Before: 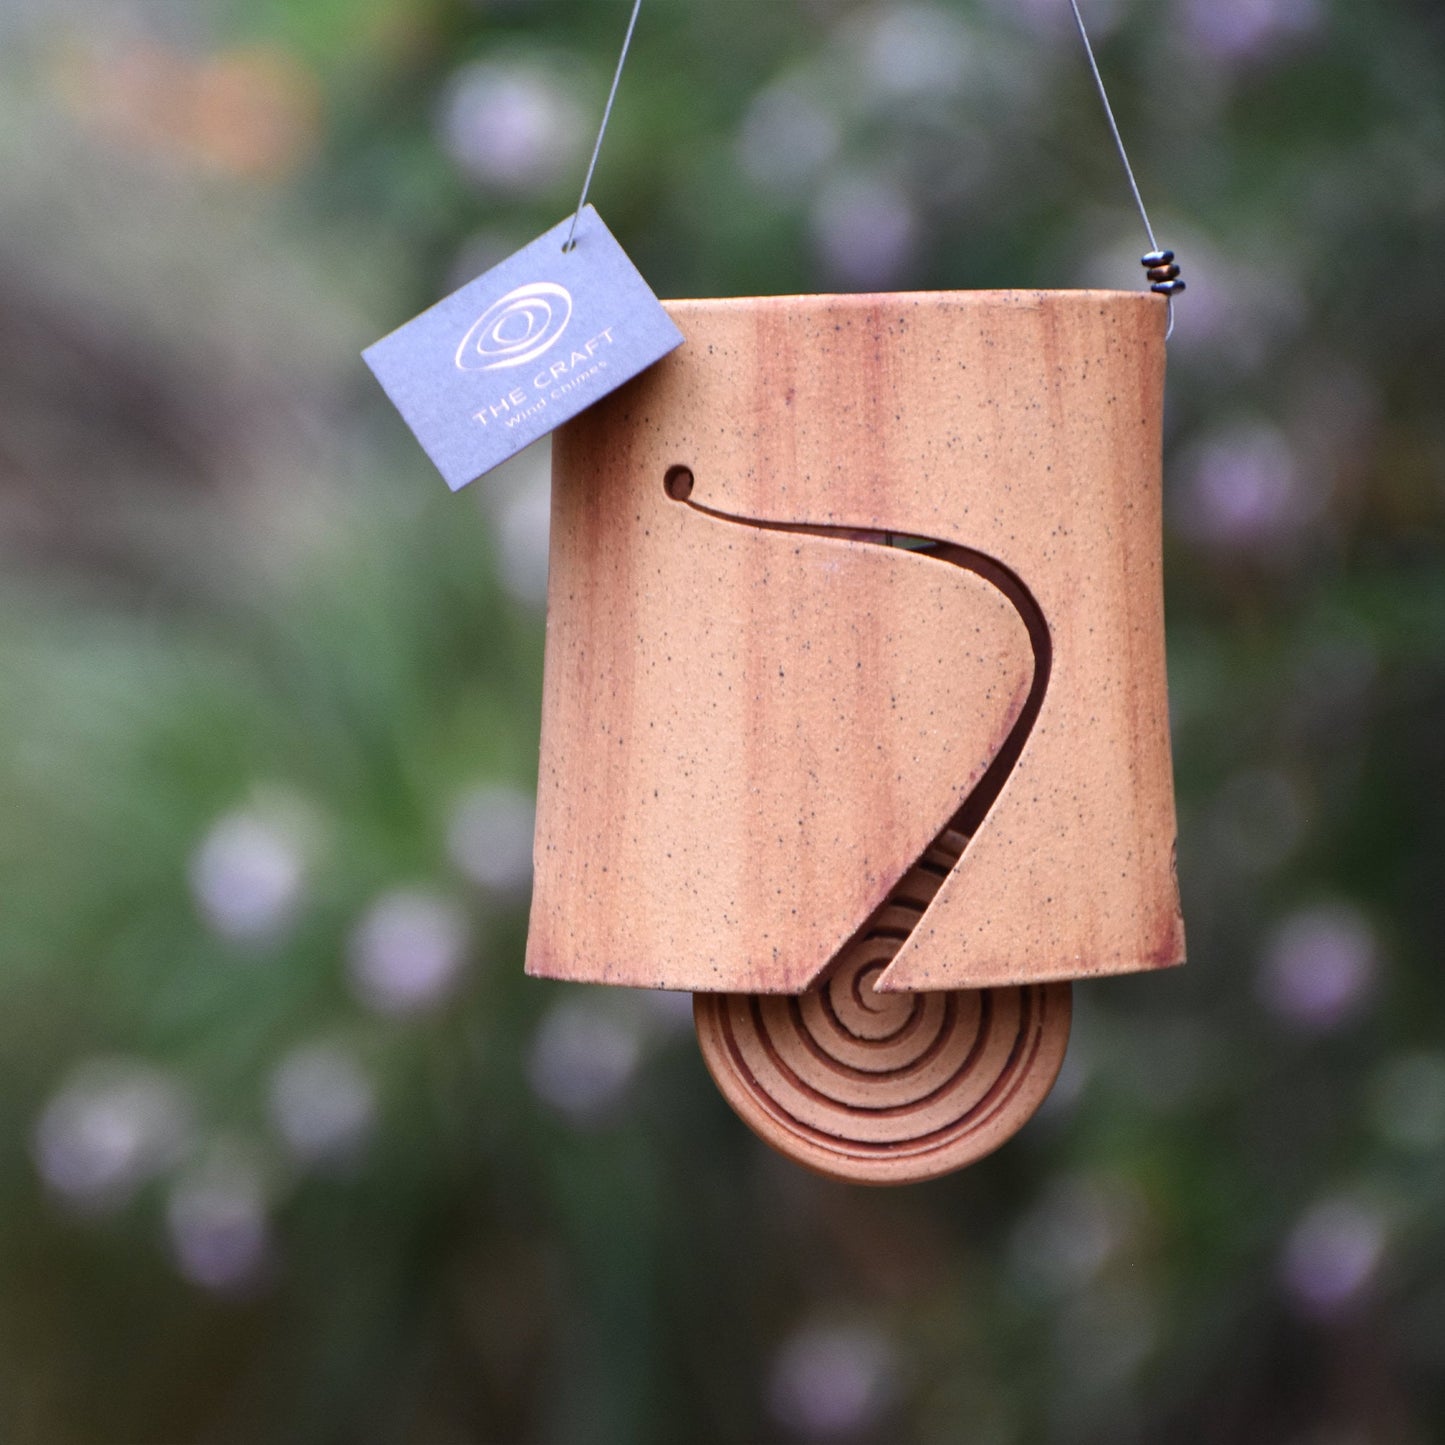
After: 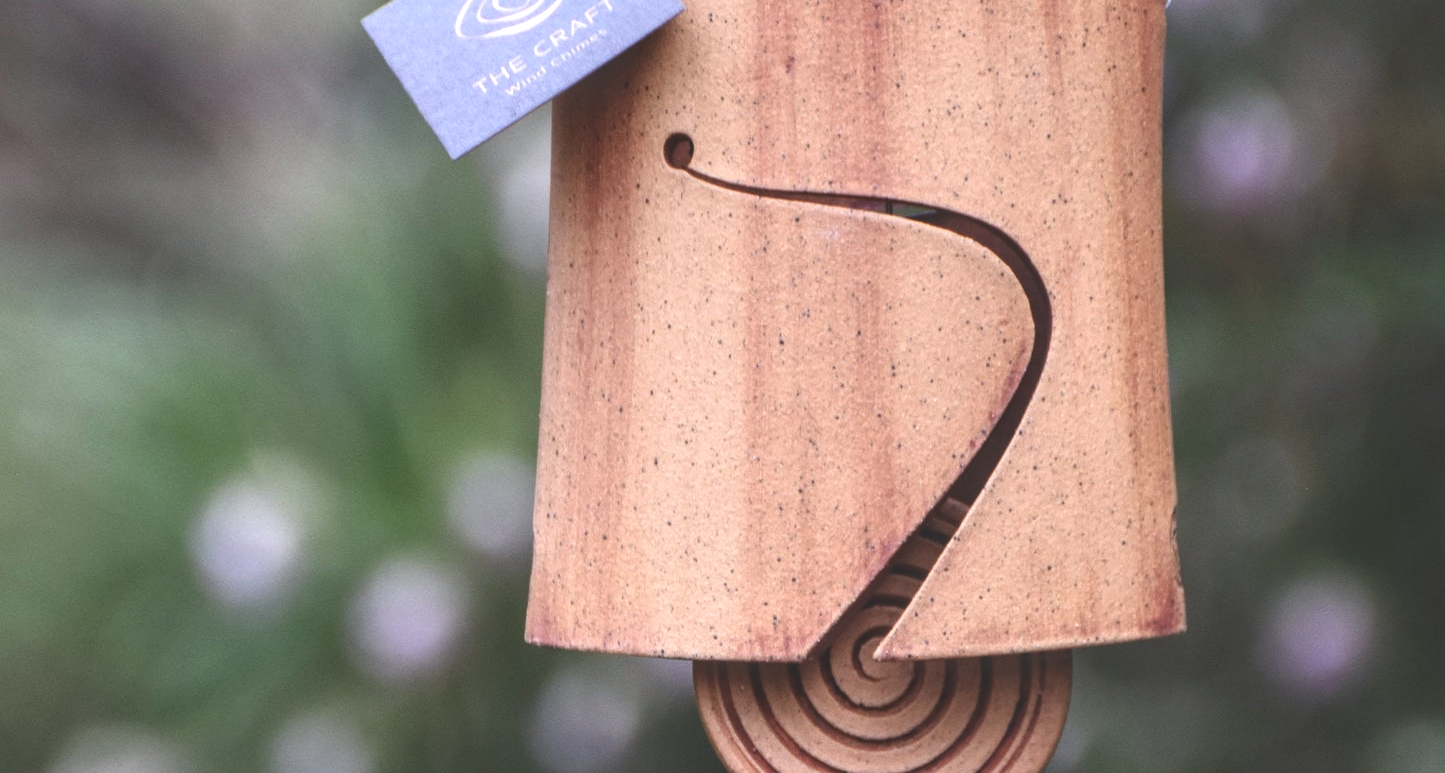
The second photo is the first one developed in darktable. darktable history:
local contrast: highlights 61%, detail 143%, midtone range 0.428
crop and rotate: top 23.043%, bottom 23.437%
bloom: size 13.65%, threshold 98.39%, strength 4.82%
exposure: black level correction -0.03, compensate highlight preservation false
